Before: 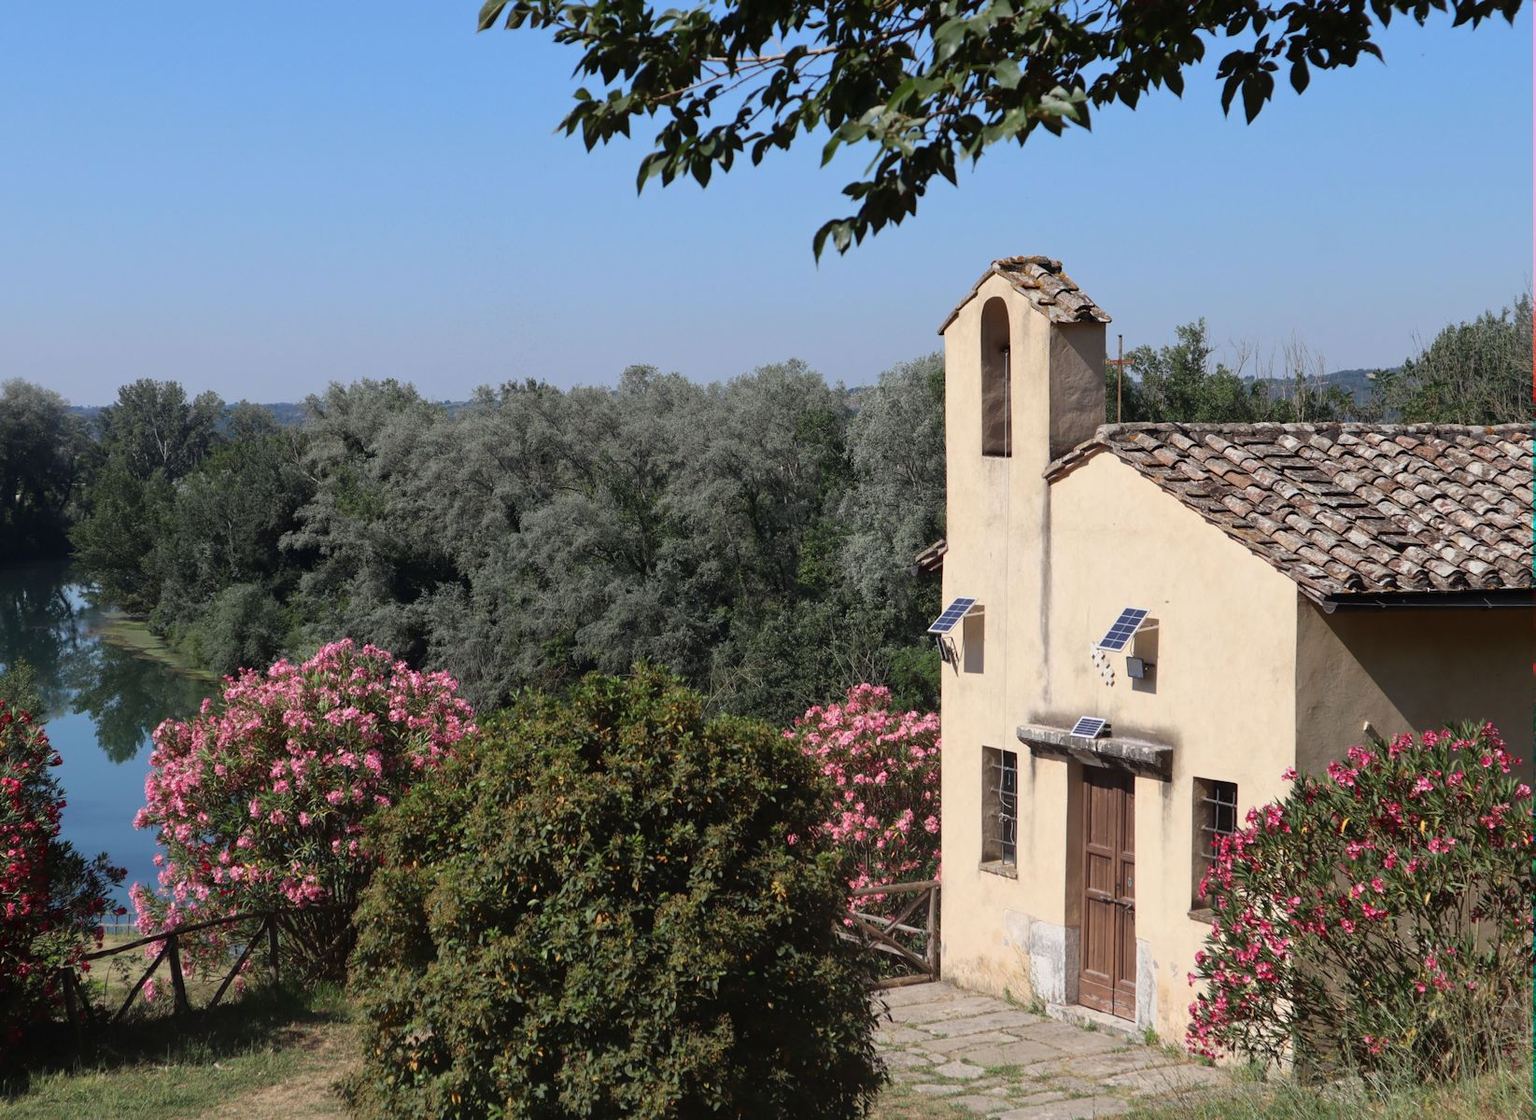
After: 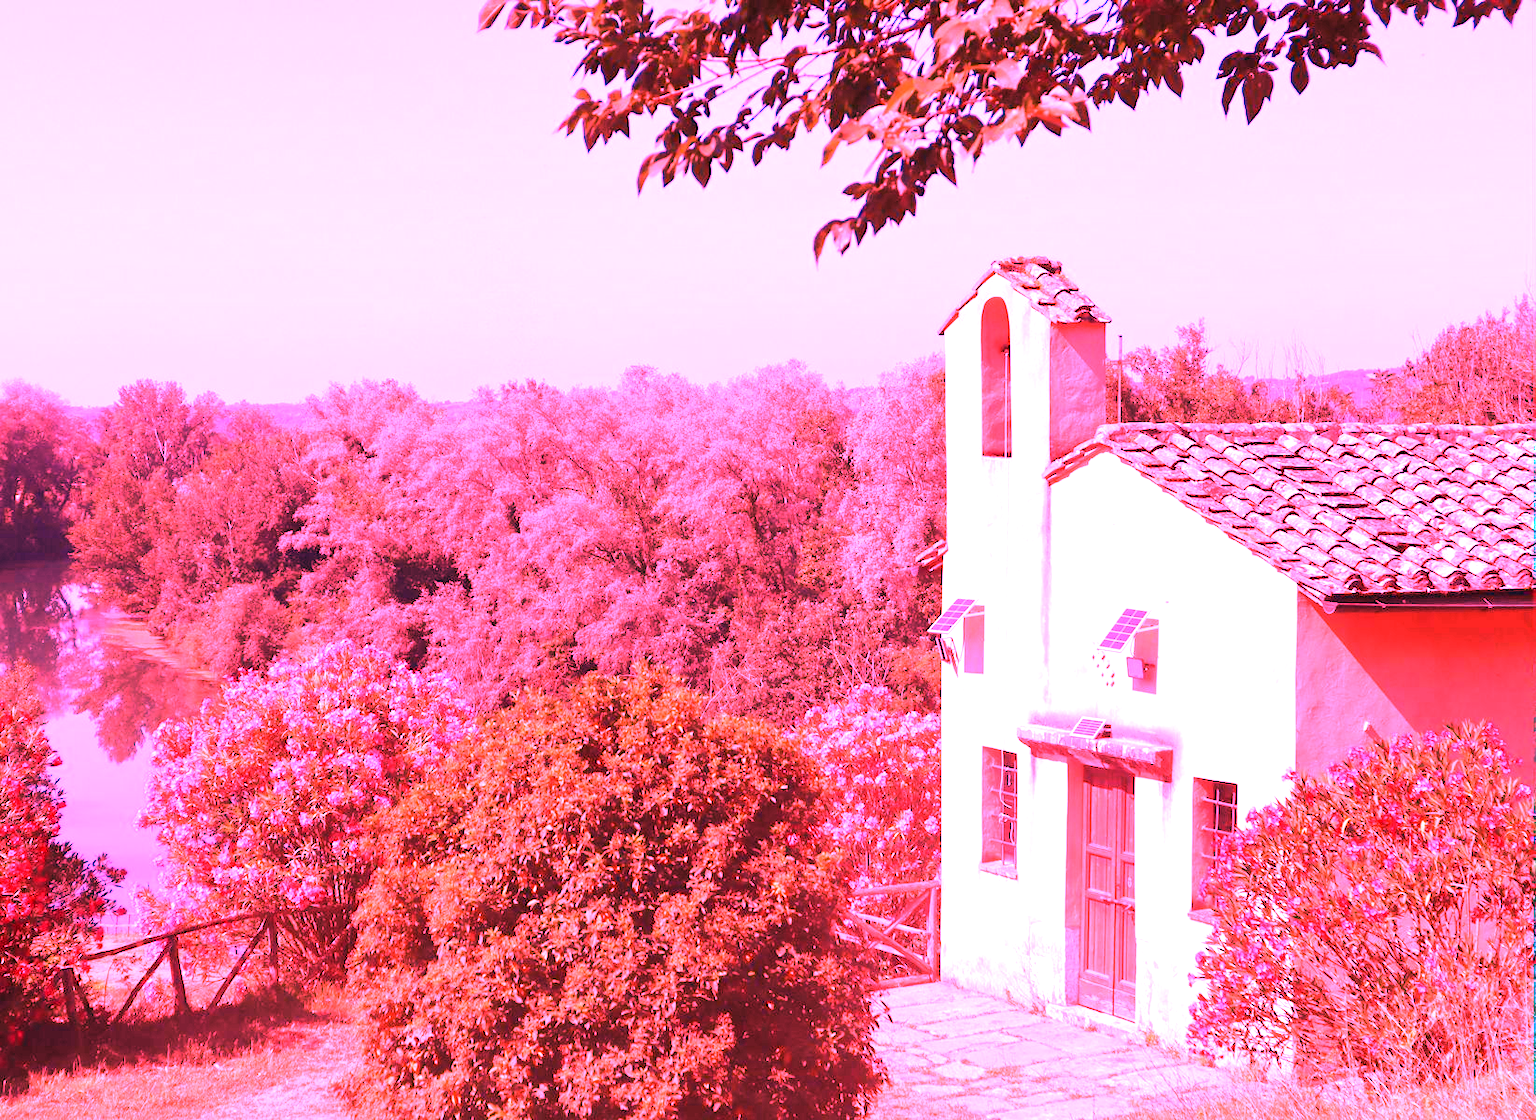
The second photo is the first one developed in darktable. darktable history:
white balance: red 4.26, blue 1.802
levels: levels [0, 0.478, 1]
exposure: black level correction 0, exposure 1 EV, compensate highlight preservation false
